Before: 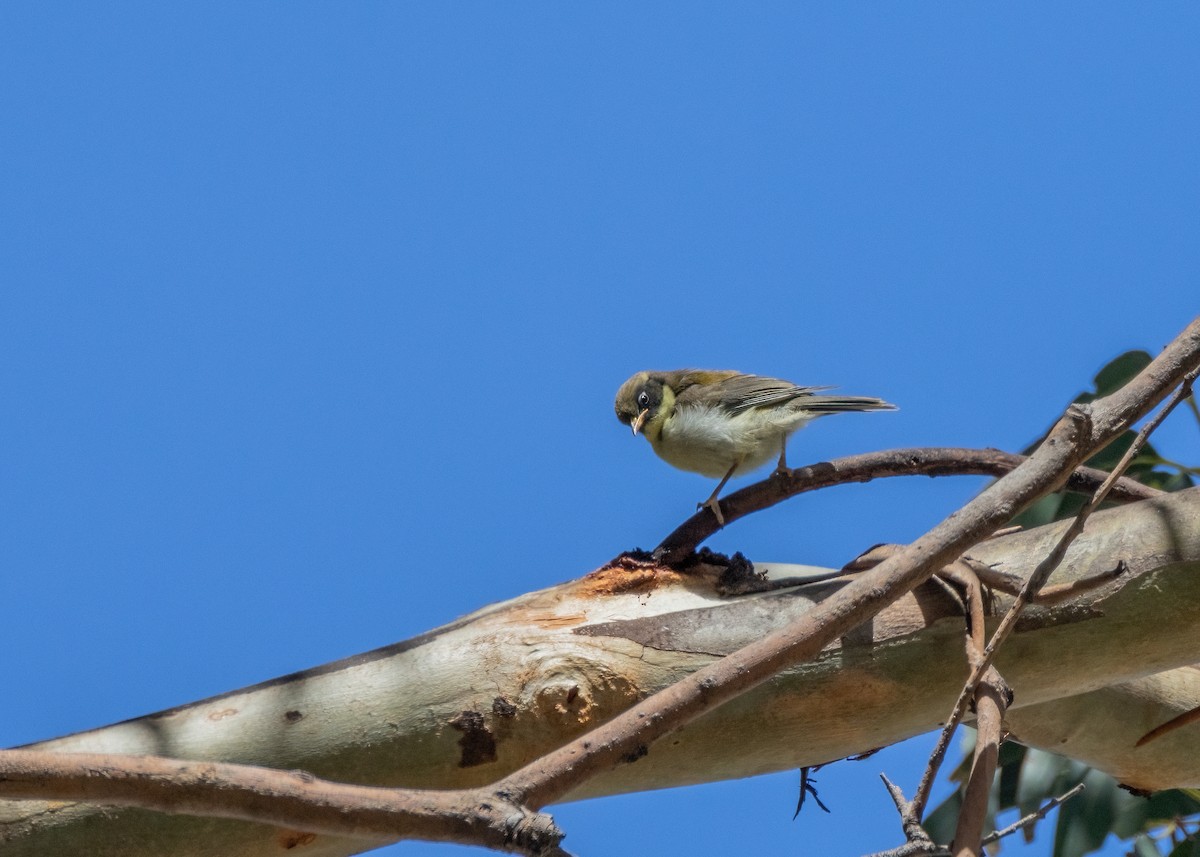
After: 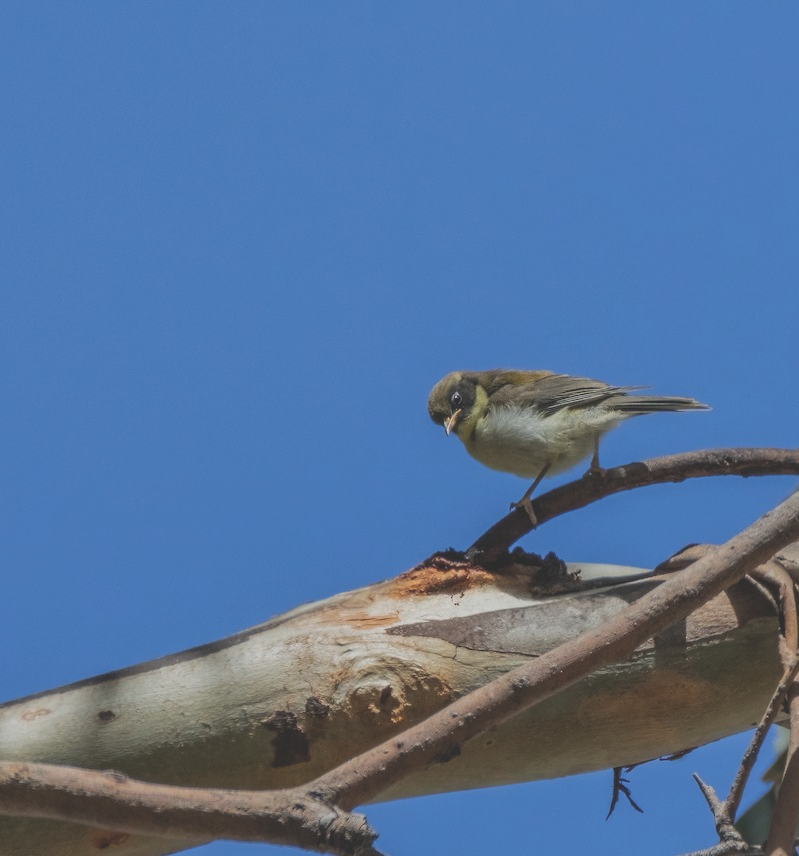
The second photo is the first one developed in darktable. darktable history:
crop and rotate: left 15.602%, right 17.799%
exposure: black level correction -0.035, exposure -0.494 EV, compensate highlight preservation false
